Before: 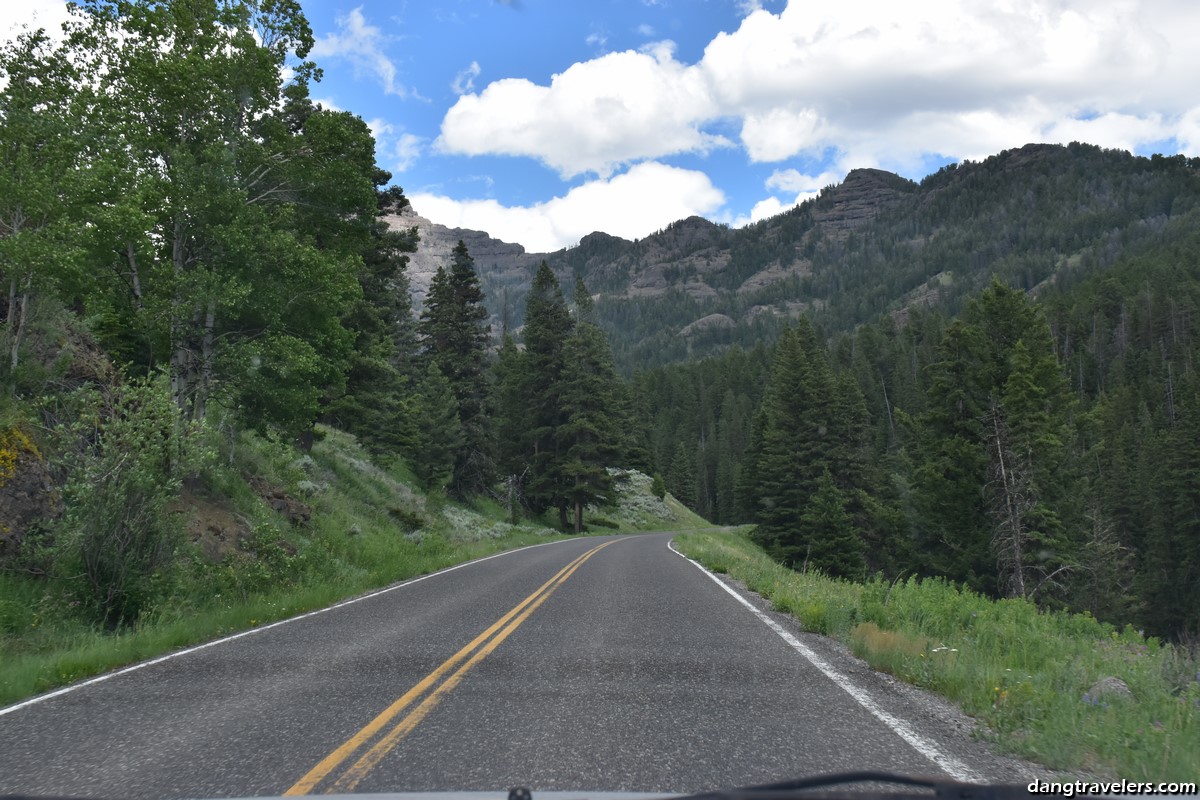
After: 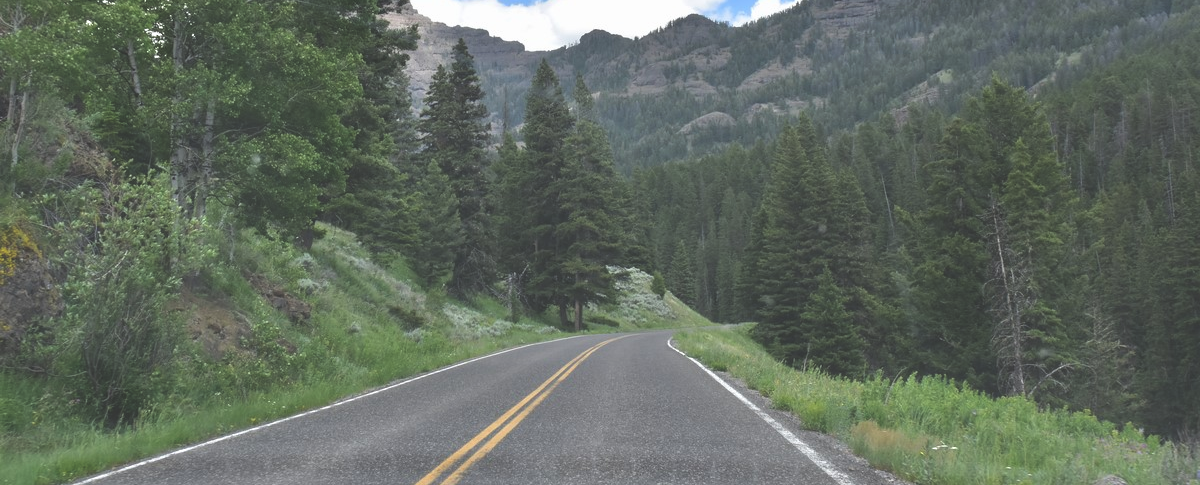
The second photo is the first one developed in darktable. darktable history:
exposure: black level correction -0.023, exposure -0.039 EV, compensate highlight preservation false
crop and rotate: top 25.357%, bottom 13.942%
tone equalizer: -8 EV 0.001 EV, -7 EV -0.004 EV, -6 EV 0.009 EV, -5 EV 0.032 EV, -4 EV 0.276 EV, -3 EV 0.644 EV, -2 EV 0.584 EV, -1 EV 0.187 EV, +0 EV 0.024 EV
